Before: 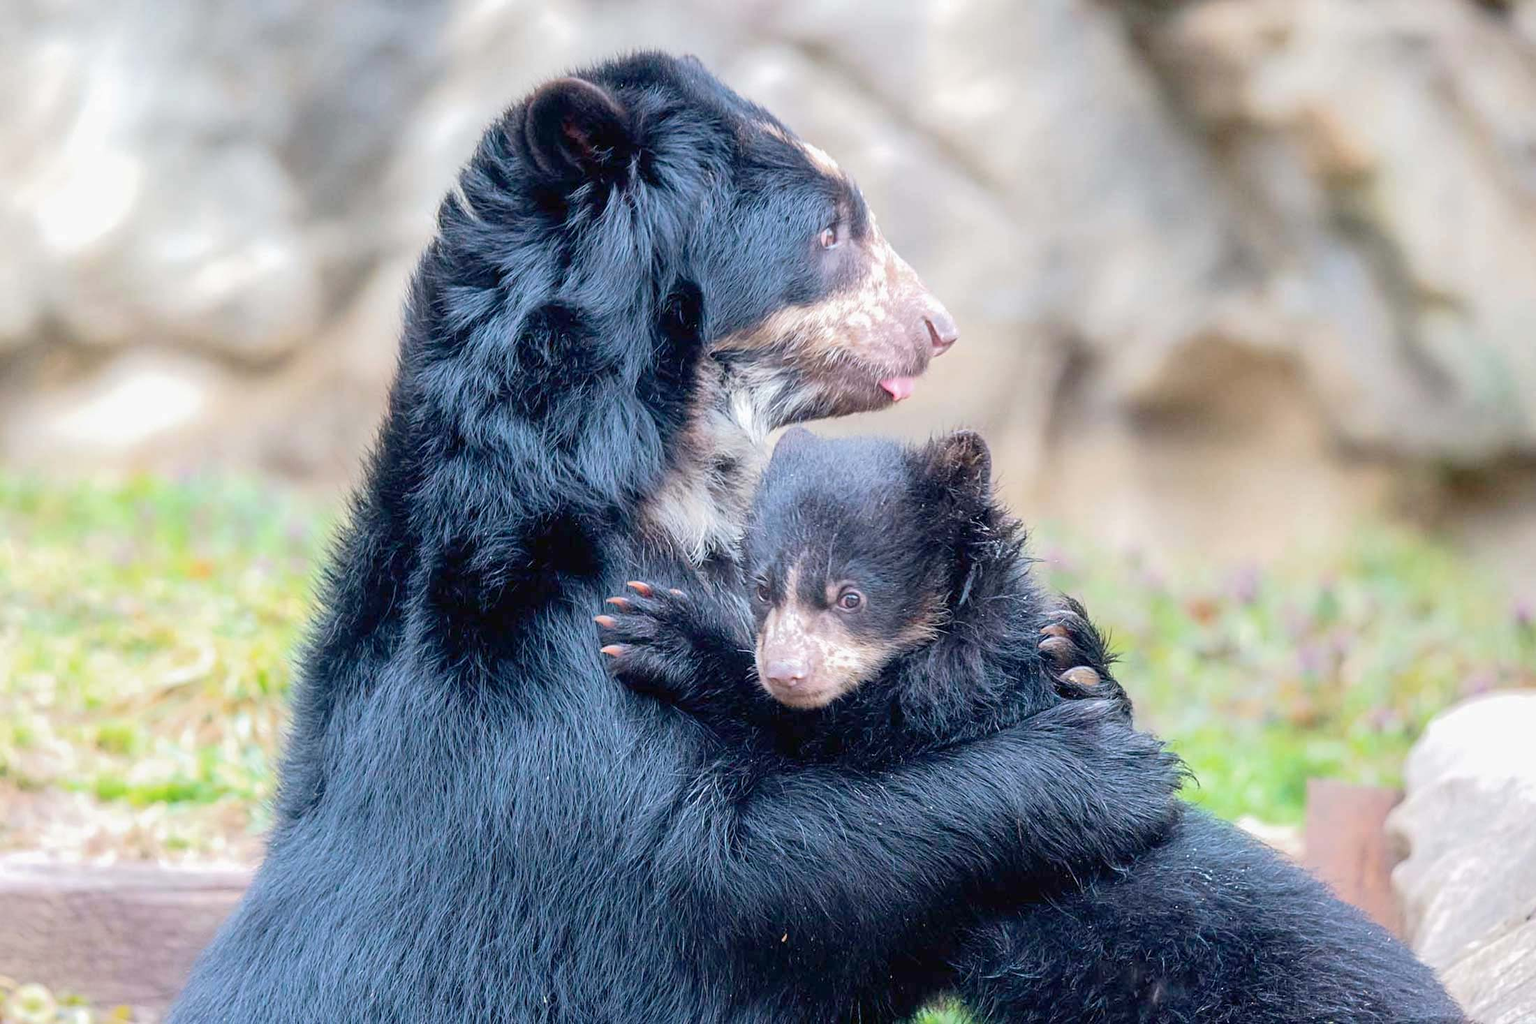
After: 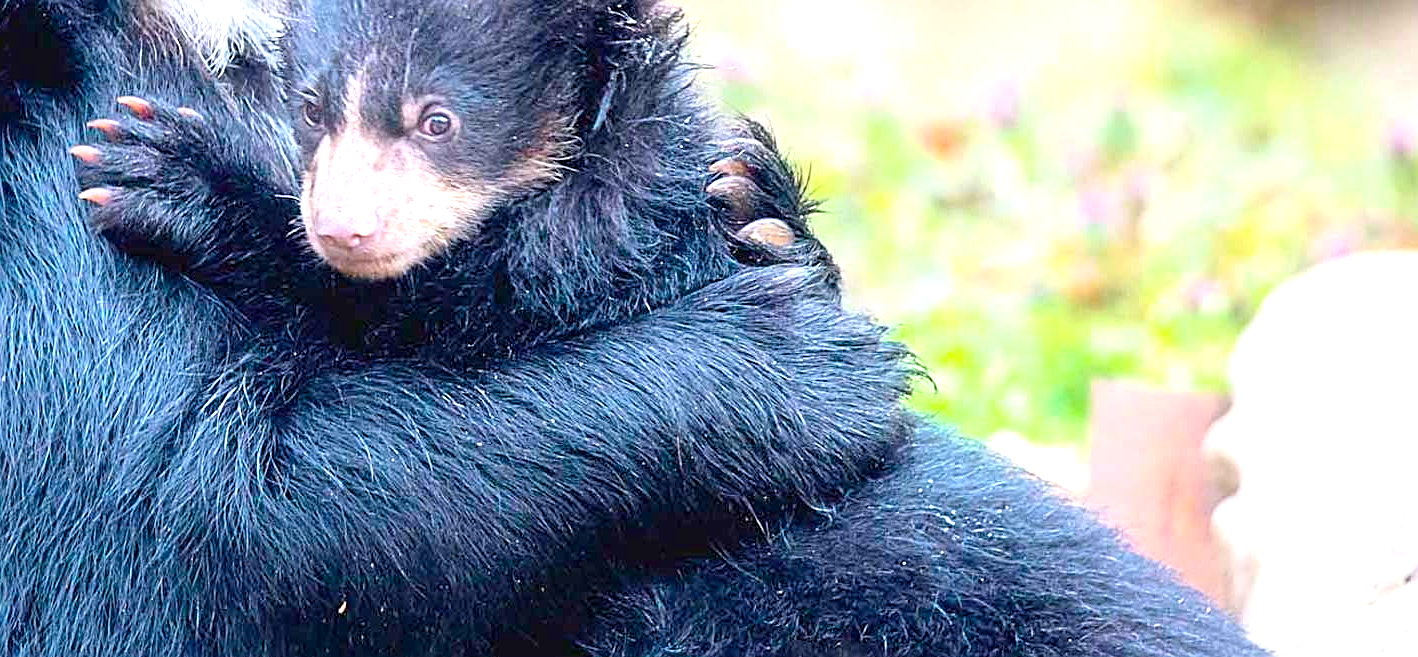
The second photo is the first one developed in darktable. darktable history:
sharpen: on, module defaults
rotate and perspective: automatic cropping original format, crop left 0, crop top 0
exposure: exposure 0.766 EV, compensate highlight preservation false
color balance rgb: perceptual saturation grading › global saturation 20%, global vibrance 20%
crop and rotate: left 35.509%, top 50.238%, bottom 4.934%
